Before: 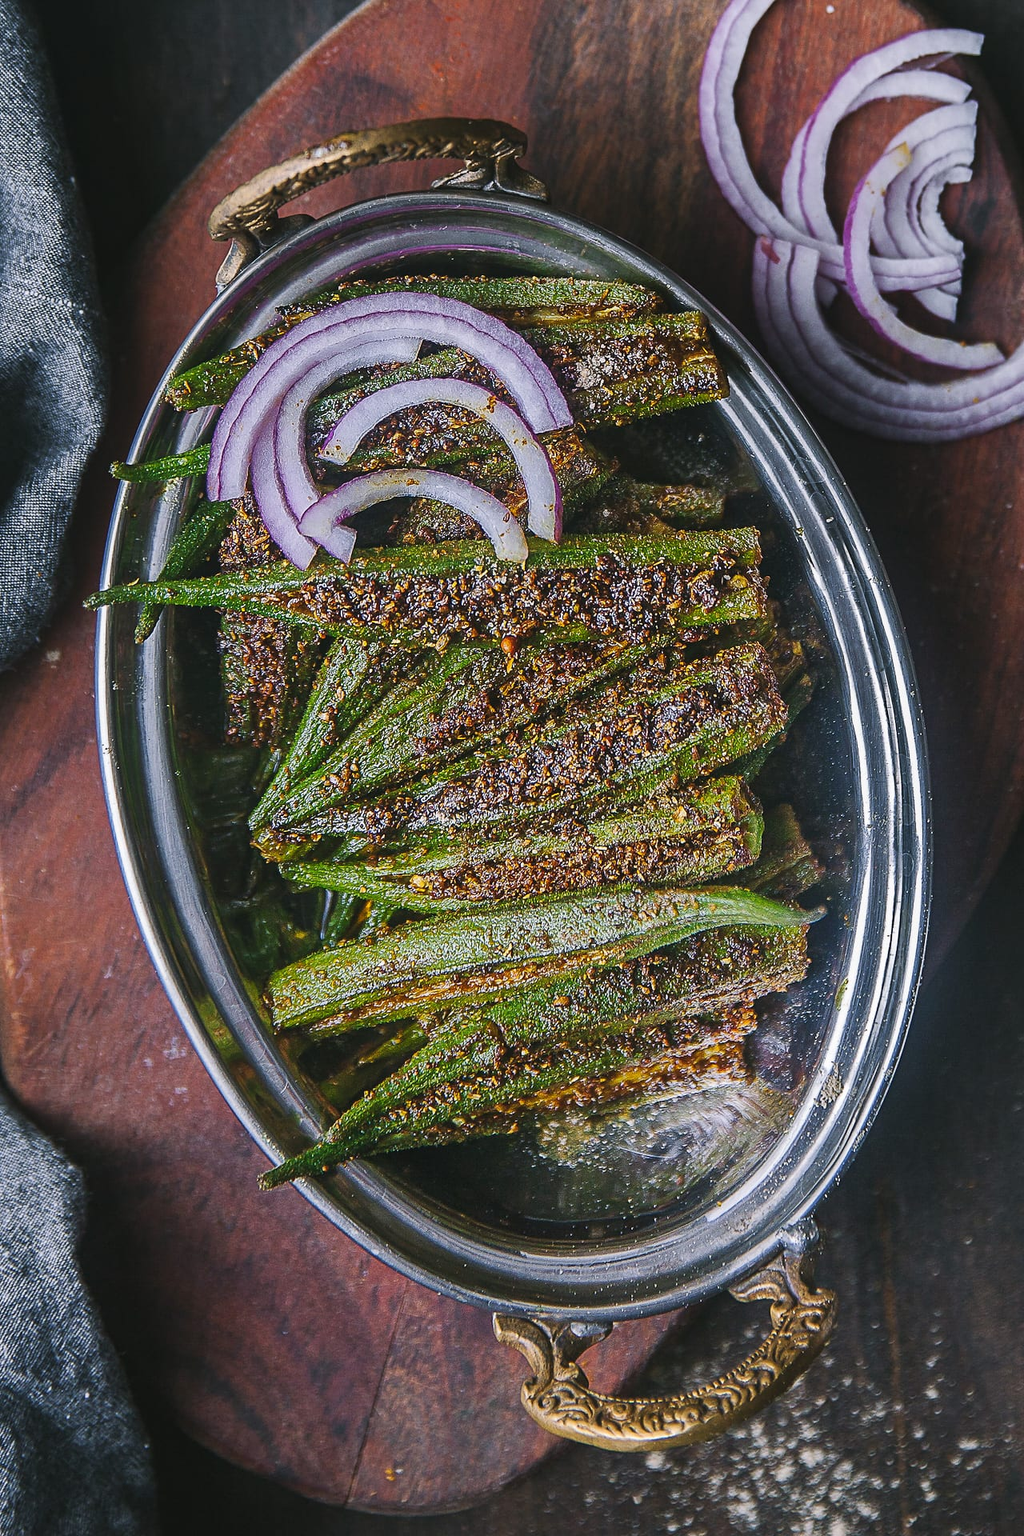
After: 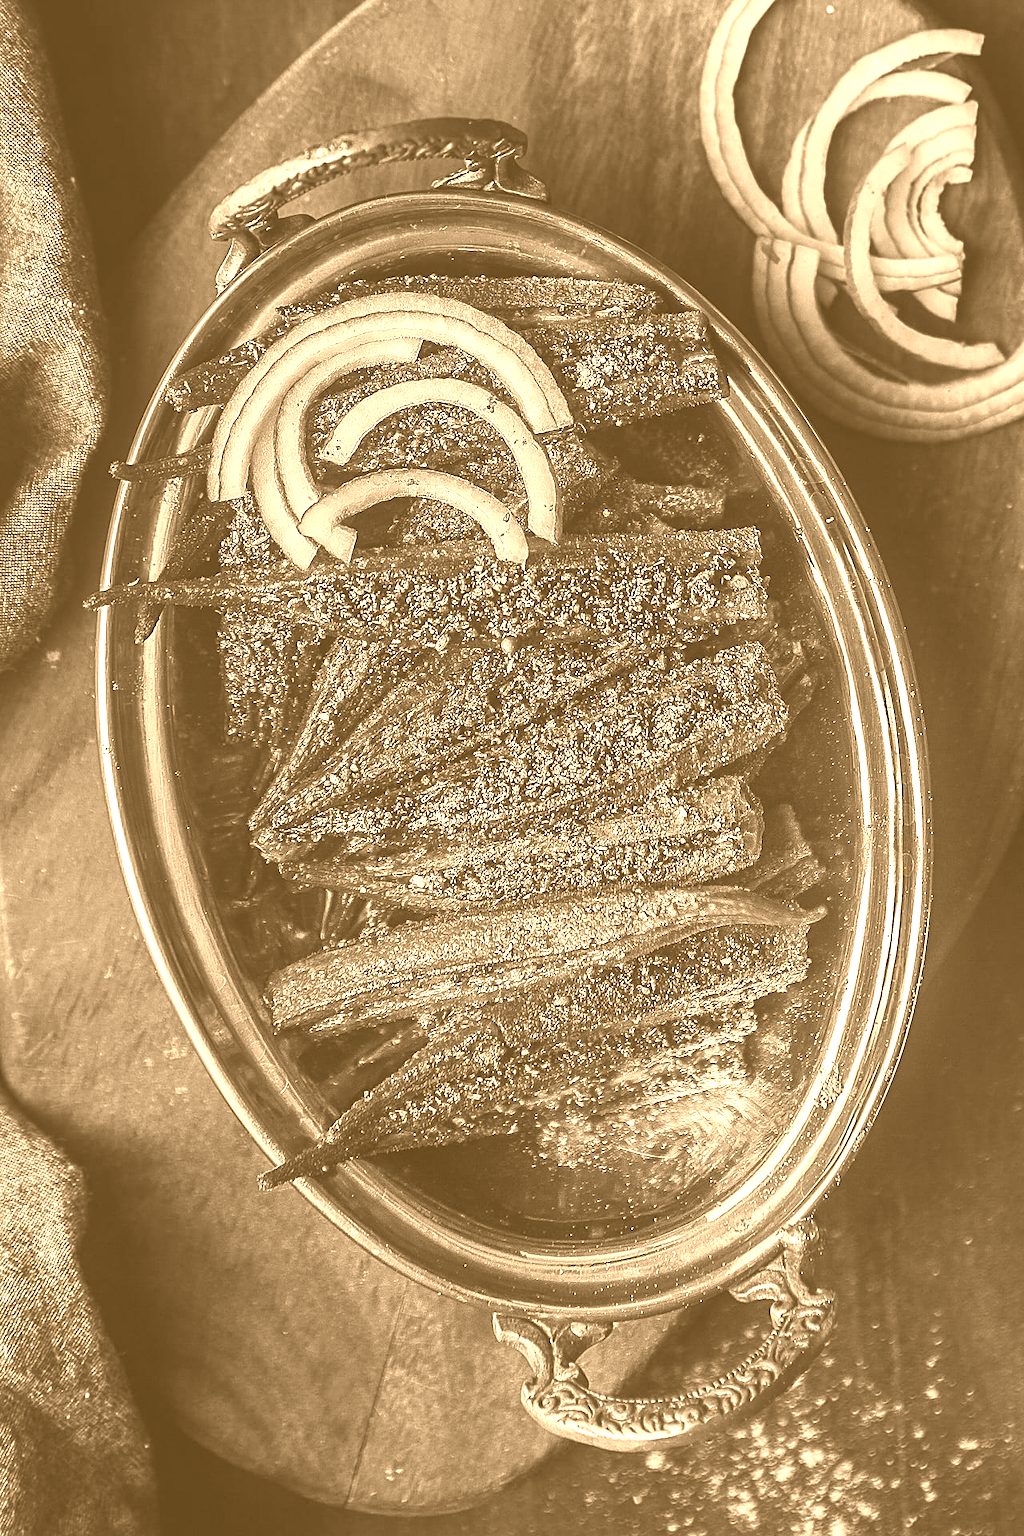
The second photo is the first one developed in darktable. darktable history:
sharpen: amount 0.2
colorize: hue 28.8°, source mix 100%
color zones: curves: ch0 [(0.25, 0.5) (0.347, 0.092) (0.75, 0.5)]; ch1 [(0.25, 0.5) (0.33, 0.51) (0.75, 0.5)]
